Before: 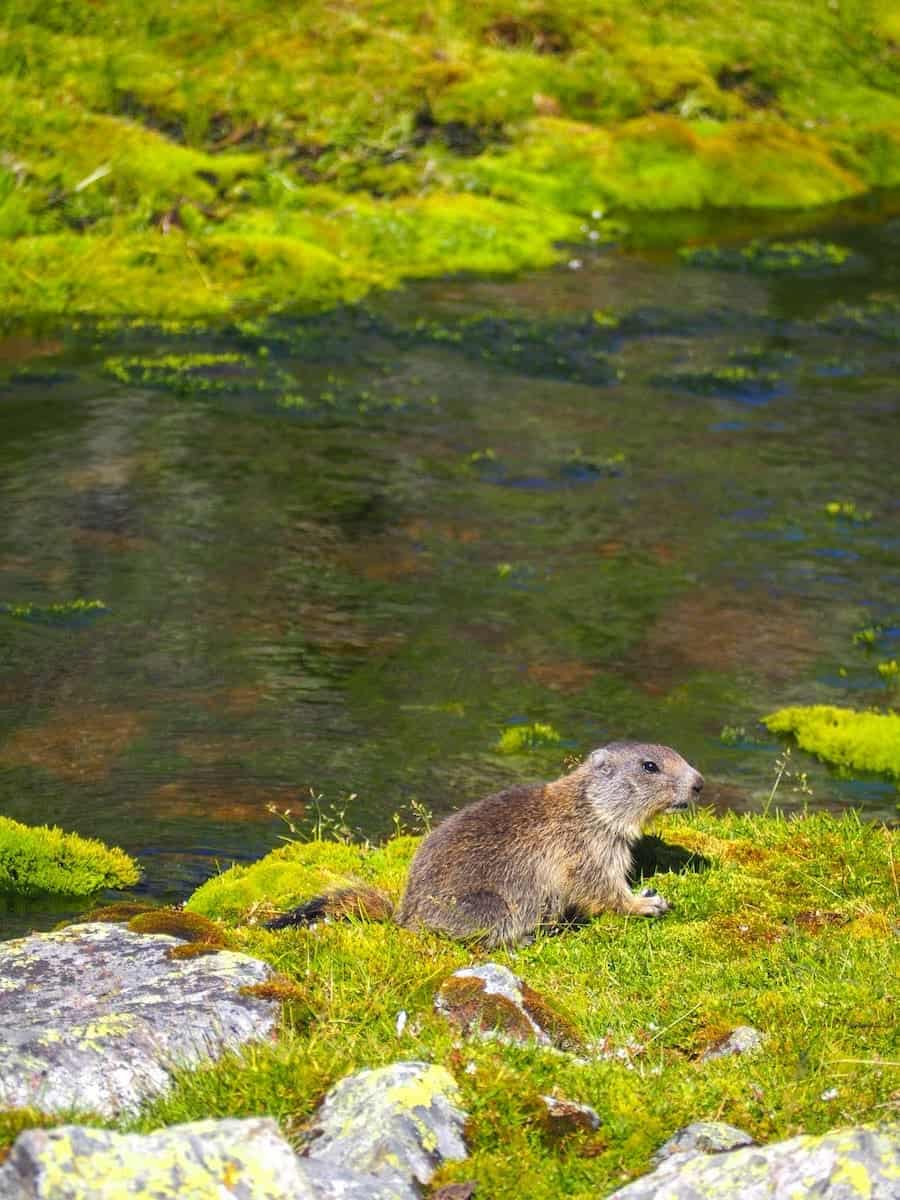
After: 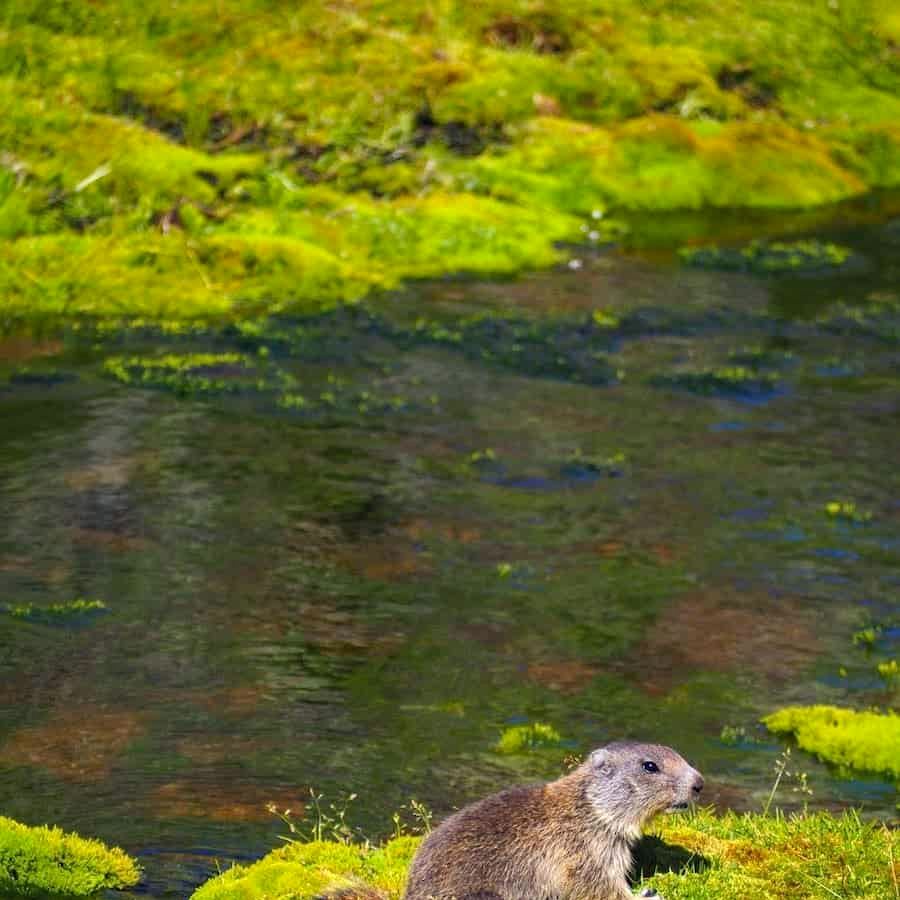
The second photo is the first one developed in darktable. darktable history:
crop: bottom 24.978%
haze removal: compatibility mode true, adaptive false
